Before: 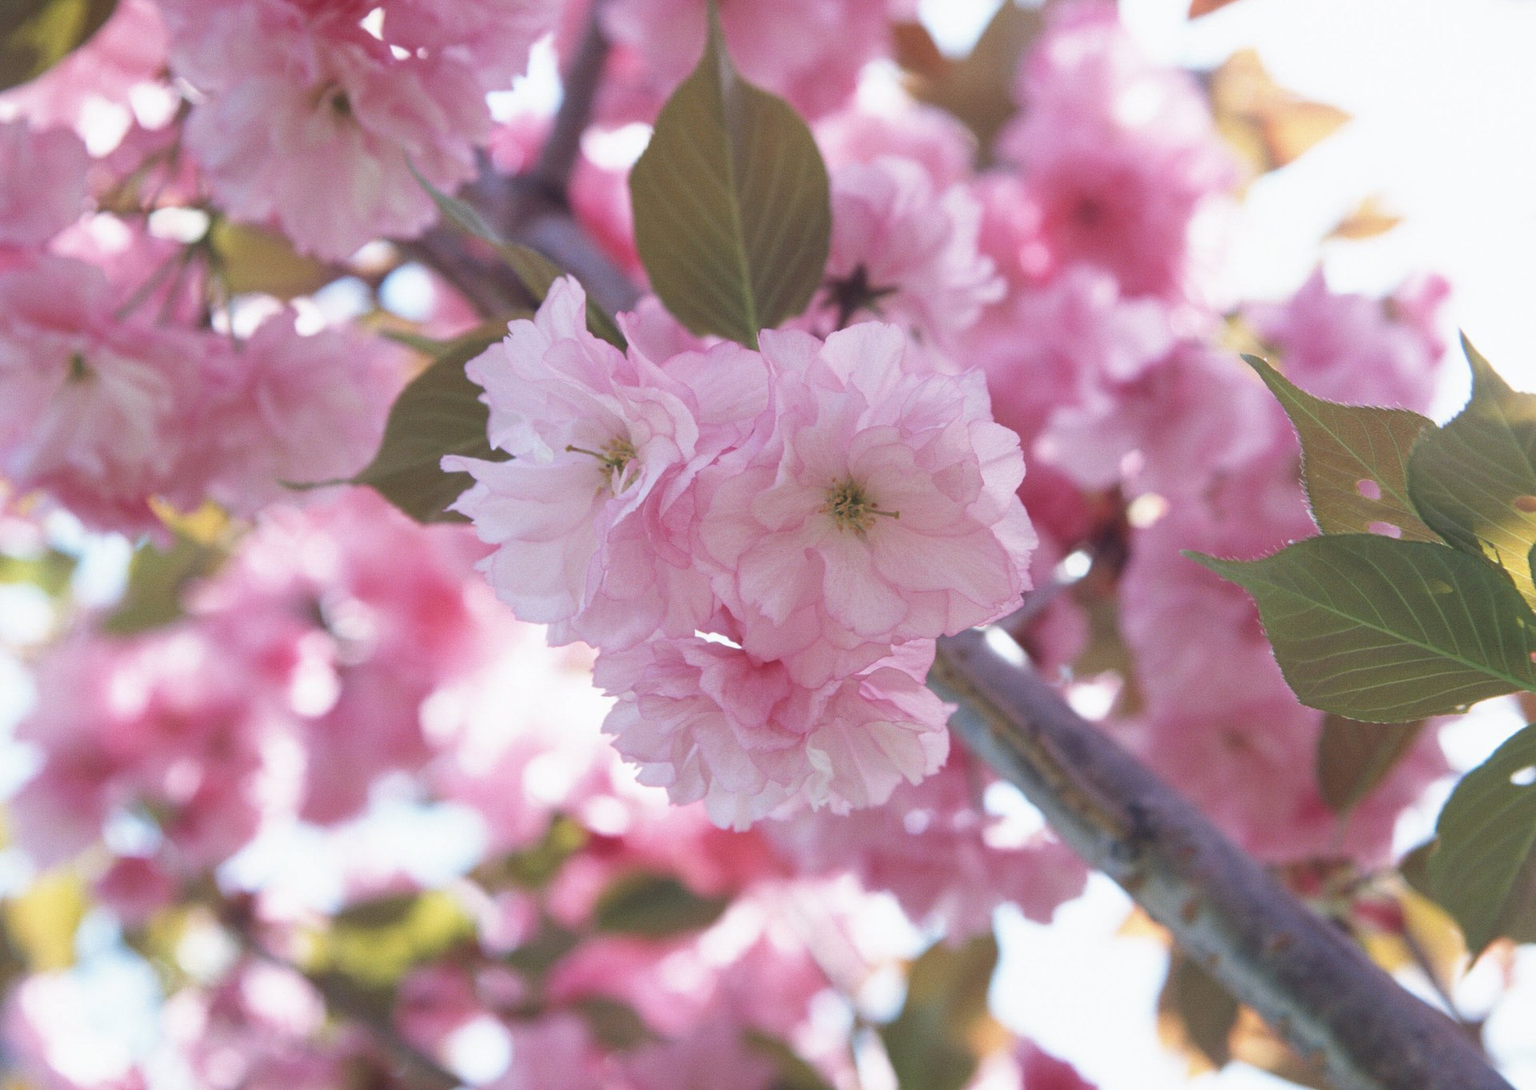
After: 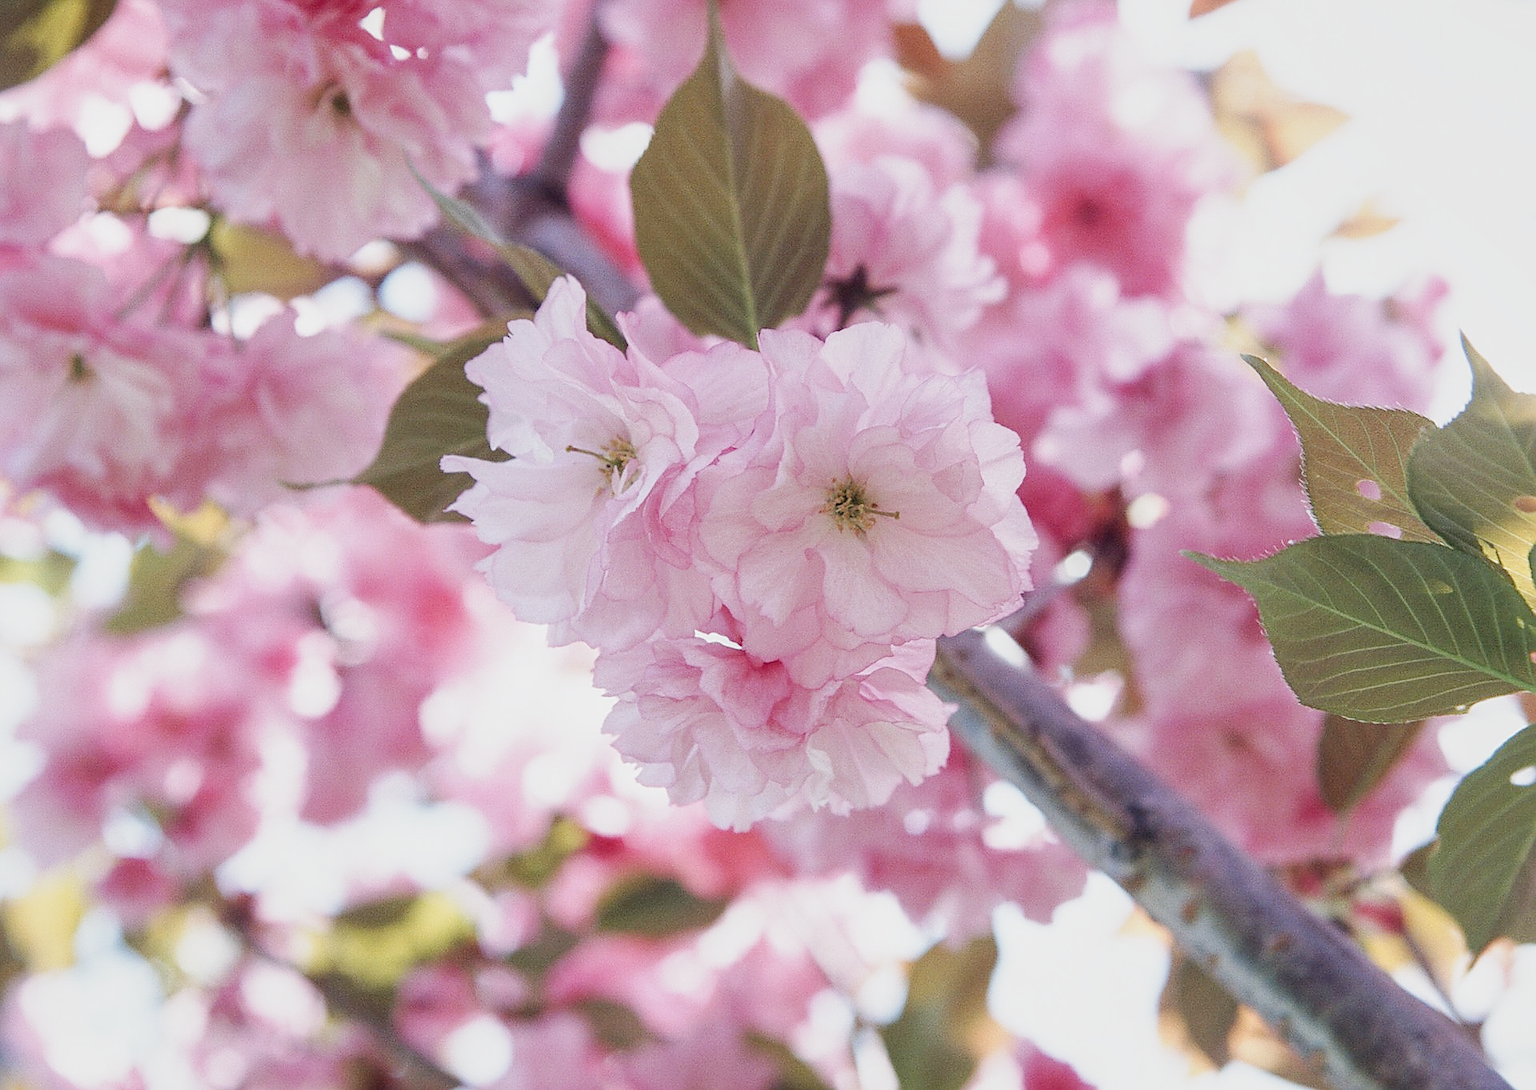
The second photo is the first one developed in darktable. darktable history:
tone curve: curves: ch0 [(0, 0) (0.048, 0.024) (0.099, 0.082) (0.227, 0.255) (0.407, 0.482) (0.543, 0.634) (0.719, 0.77) (0.837, 0.843) (1, 0.906)]; ch1 [(0, 0) (0.3, 0.268) (0.404, 0.374) (0.475, 0.463) (0.501, 0.499) (0.514, 0.502) (0.551, 0.541) (0.643, 0.648) (0.682, 0.674) (0.802, 0.812) (1, 1)]; ch2 [(0, 0) (0.259, 0.207) (0.323, 0.311) (0.364, 0.368) (0.442, 0.461) (0.498, 0.498) (0.531, 0.528) (0.581, 0.602) (0.629, 0.659) (0.768, 0.728) (1, 1)], preserve colors none
local contrast: detail 130%
sharpen: radius 1.402, amount 1.233, threshold 0.749
